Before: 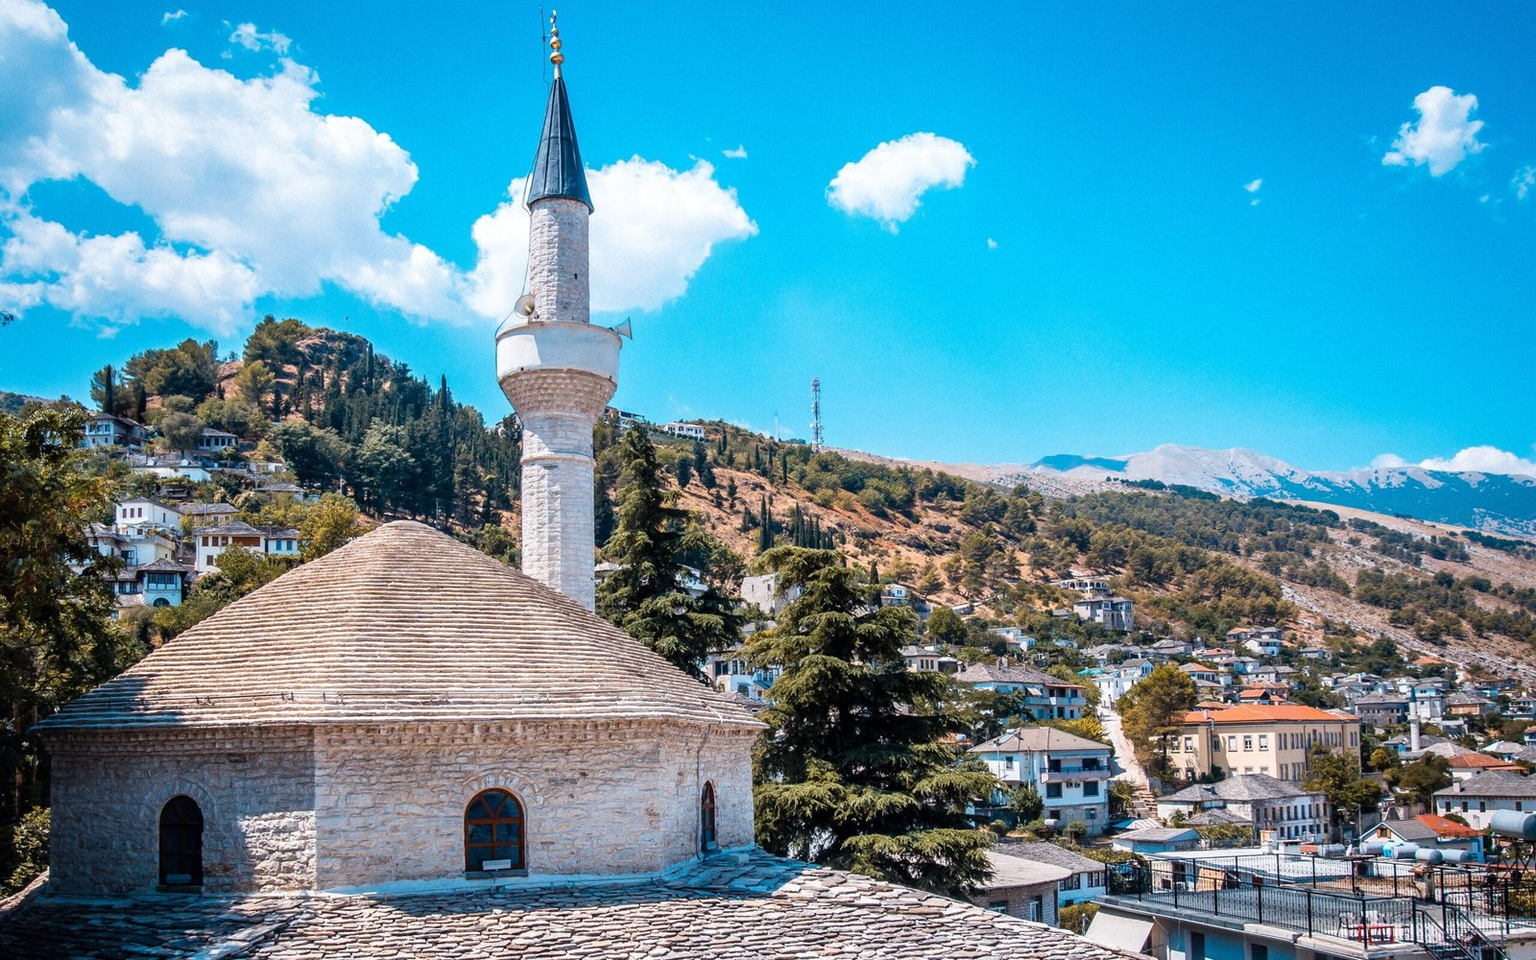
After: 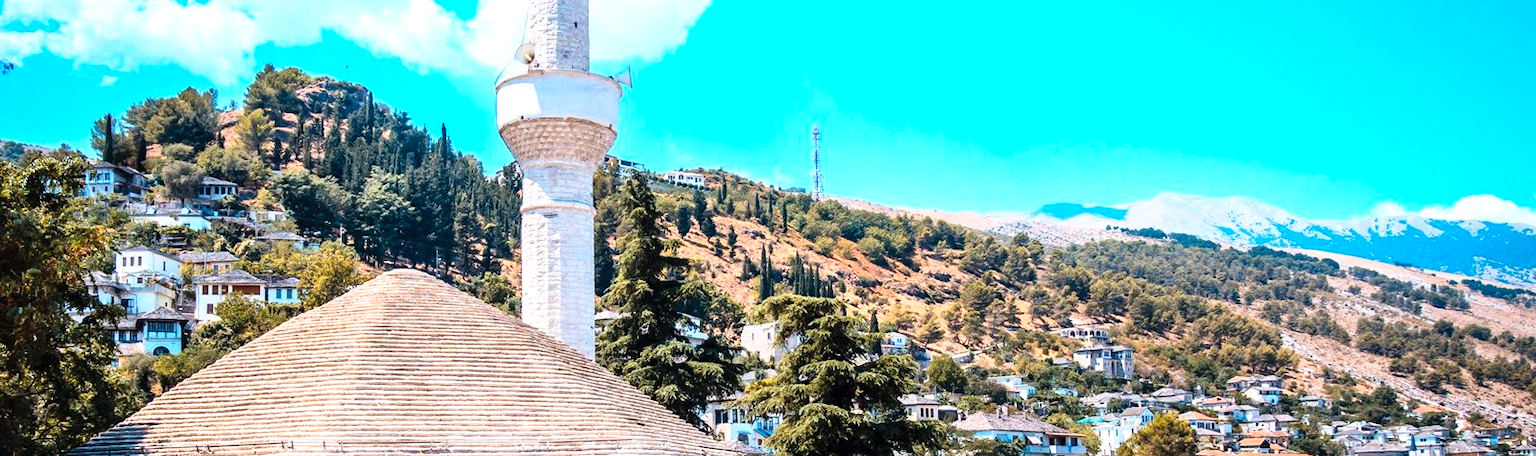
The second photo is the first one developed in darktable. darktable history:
tone equalizer: -8 EV -0.45 EV, -7 EV -0.397 EV, -6 EV -0.367 EV, -5 EV -0.261 EV, -3 EV 0.252 EV, -2 EV 0.357 EV, -1 EV 0.407 EV, +0 EV 0.422 EV, mask exposure compensation -0.512 EV
crop and rotate: top 26.298%, bottom 26.035%
contrast brightness saturation: contrast 0.204, brightness 0.167, saturation 0.219
